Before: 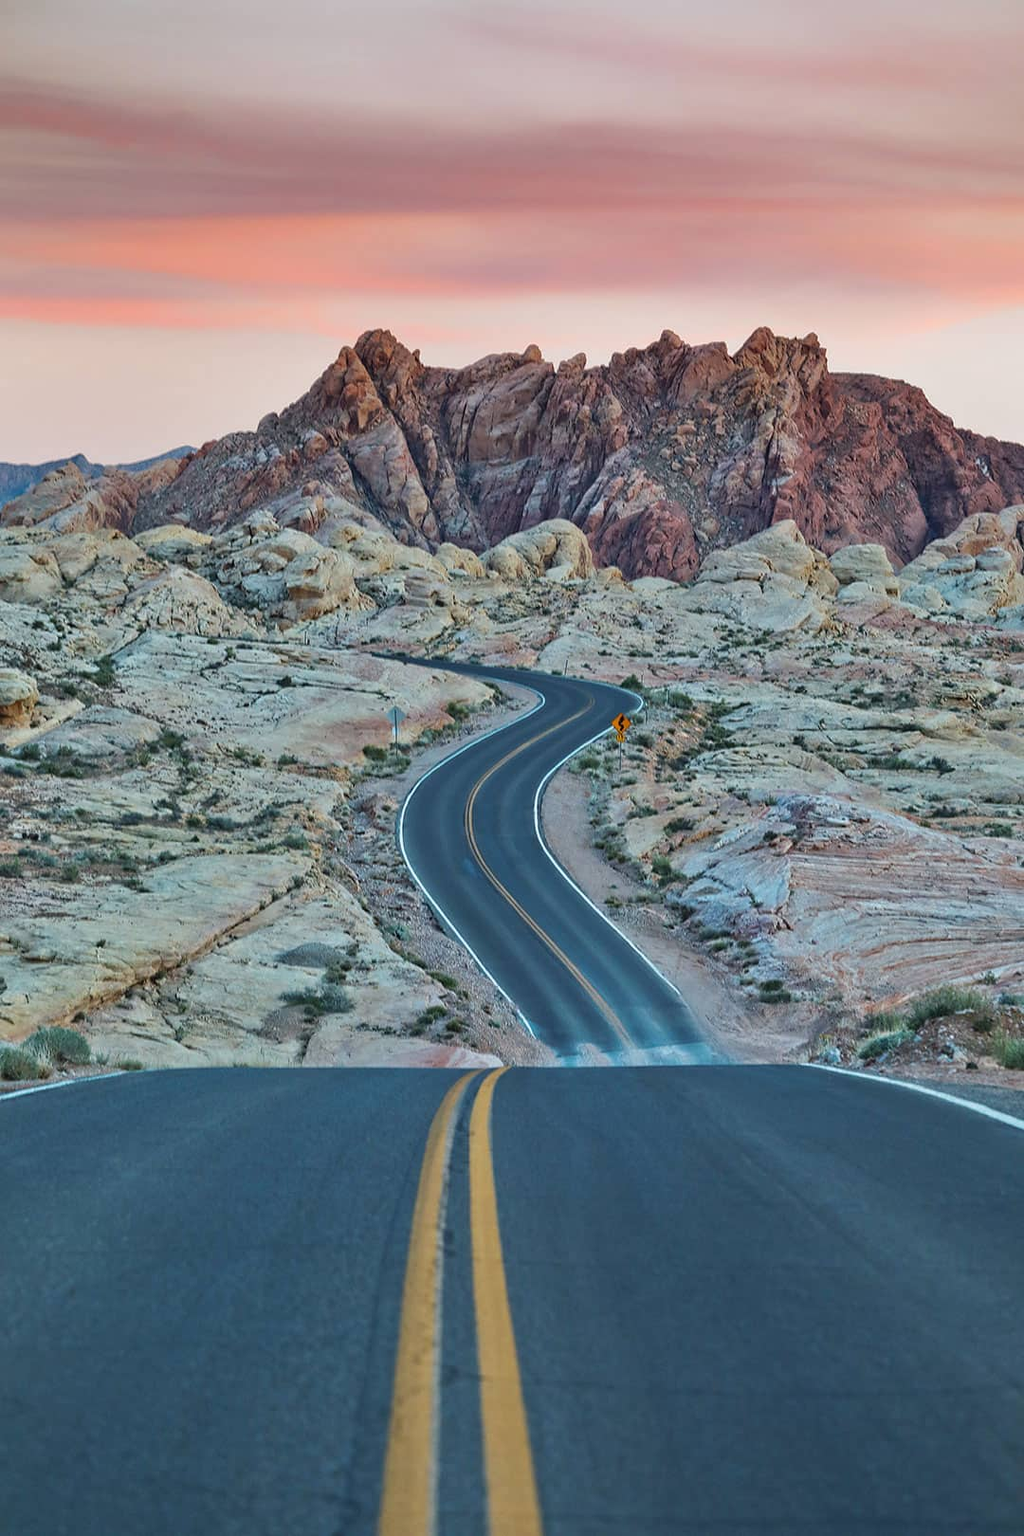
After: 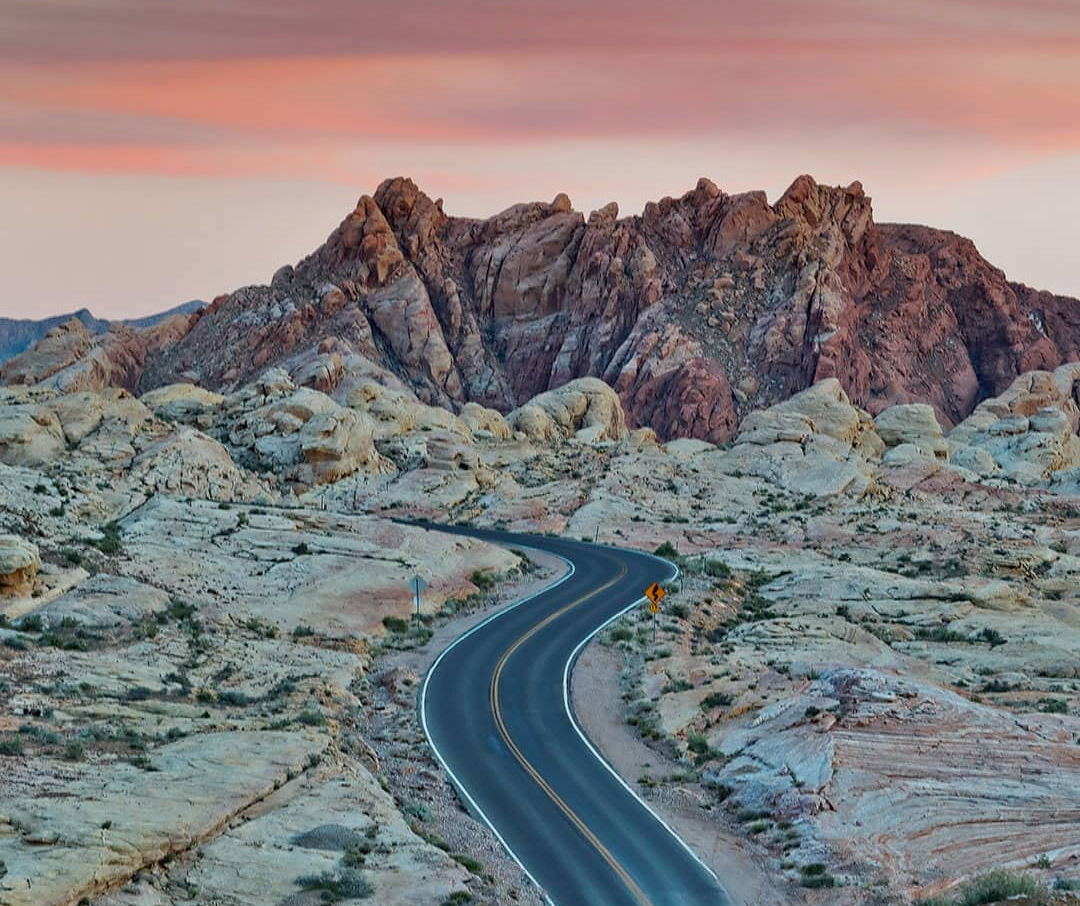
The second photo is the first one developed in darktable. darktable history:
exposure: black level correction 0.006, exposure -0.221 EV, compensate exposure bias true, compensate highlight preservation false
crop and rotate: top 10.53%, bottom 33.518%
